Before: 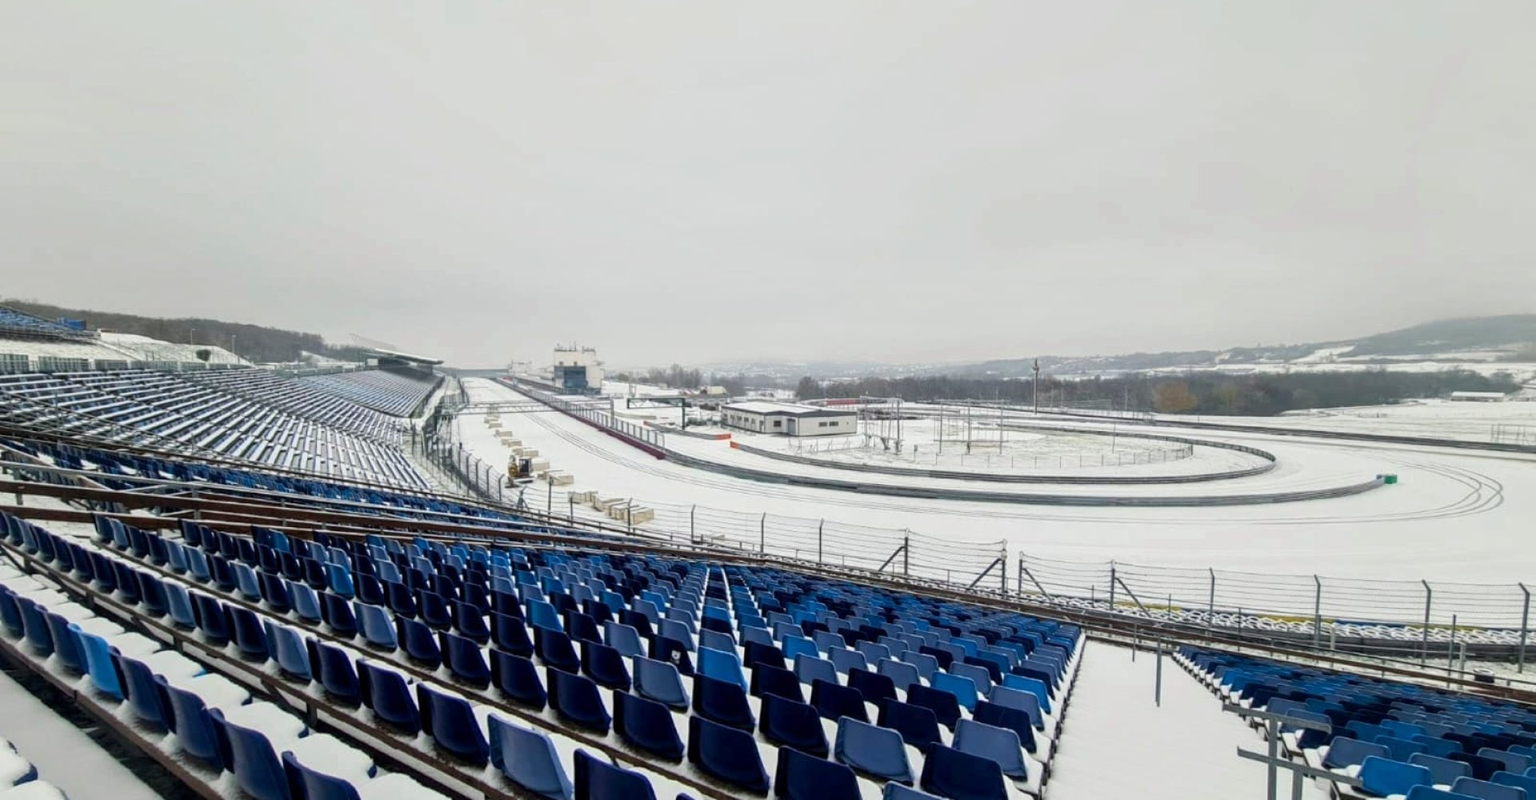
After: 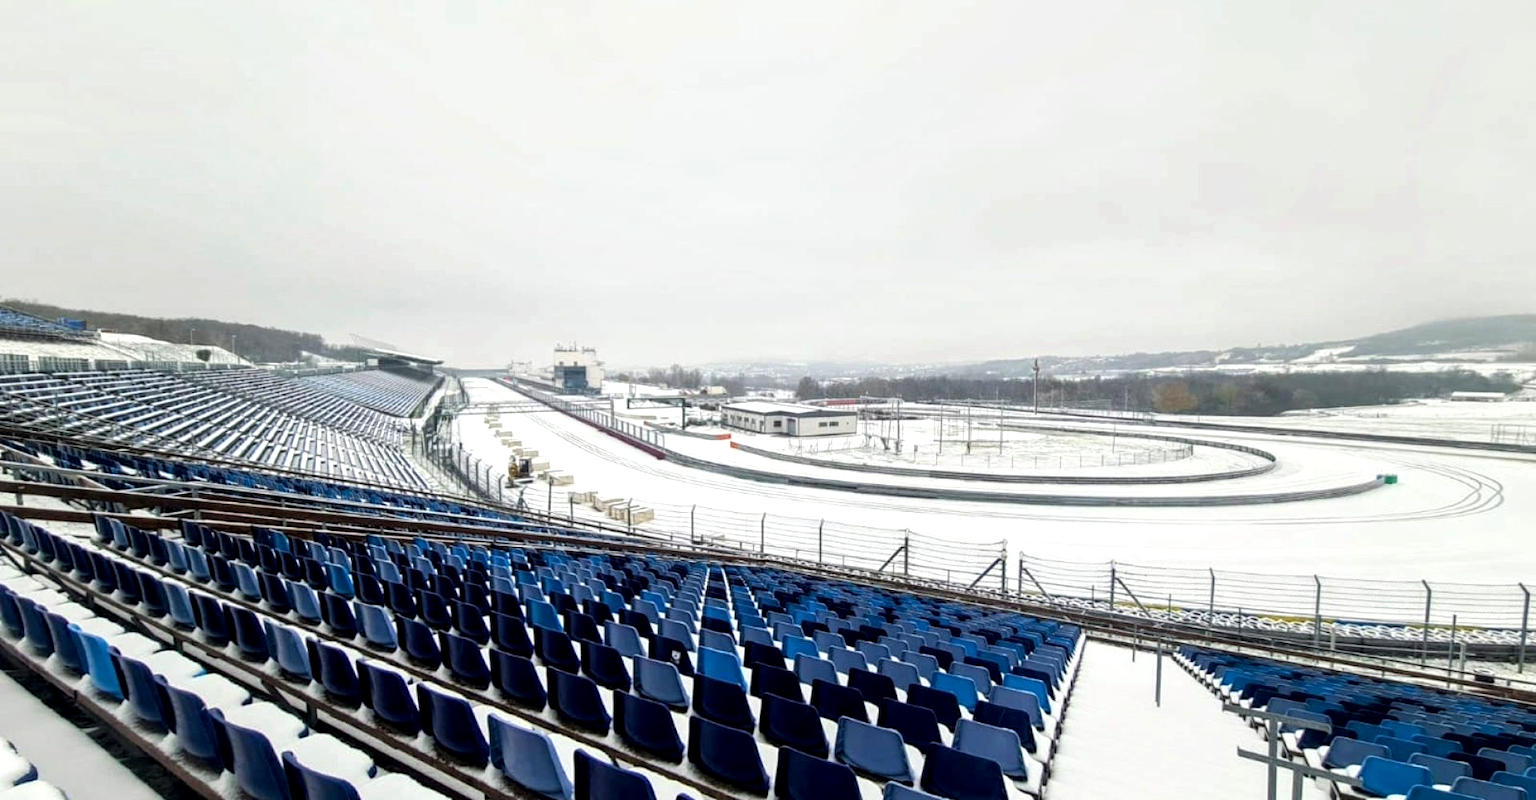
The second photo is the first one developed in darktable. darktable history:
local contrast: highlights 101%, shadows 103%, detail 119%, midtone range 0.2
tone equalizer: -8 EV -0.395 EV, -7 EV -0.382 EV, -6 EV -0.336 EV, -5 EV -0.246 EV, -3 EV 0.226 EV, -2 EV 0.342 EV, -1 EV 0.364 EV, +0 EV 0.417 EV
